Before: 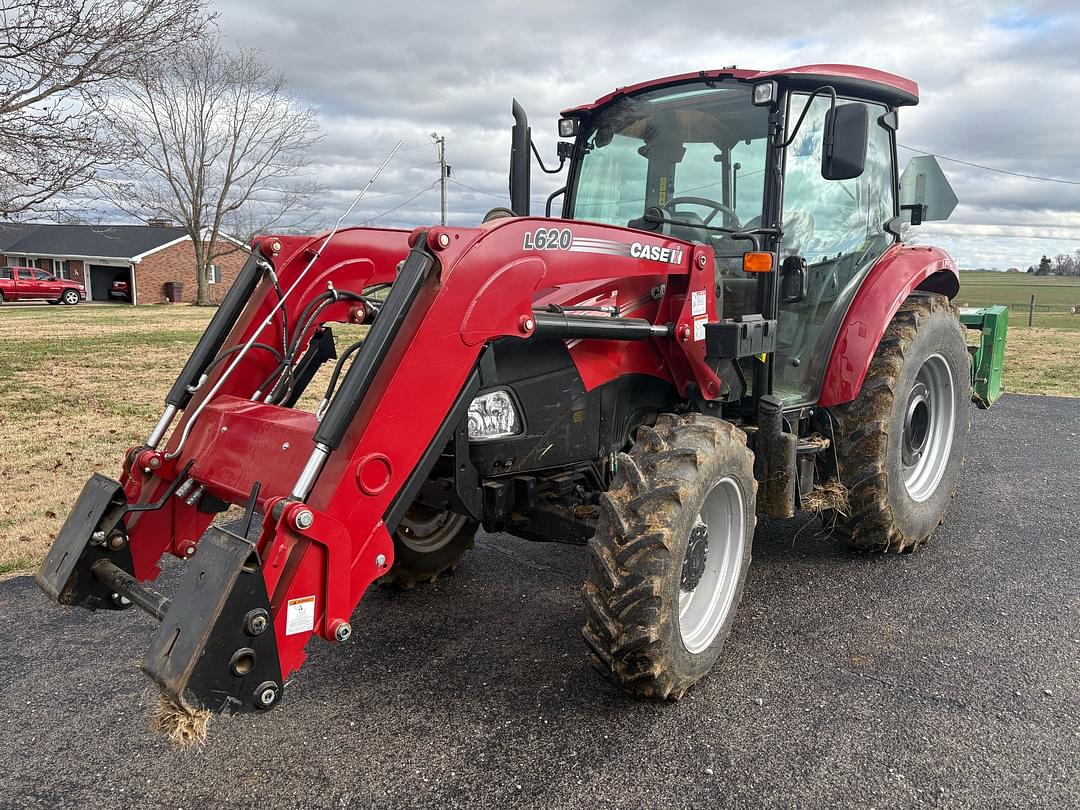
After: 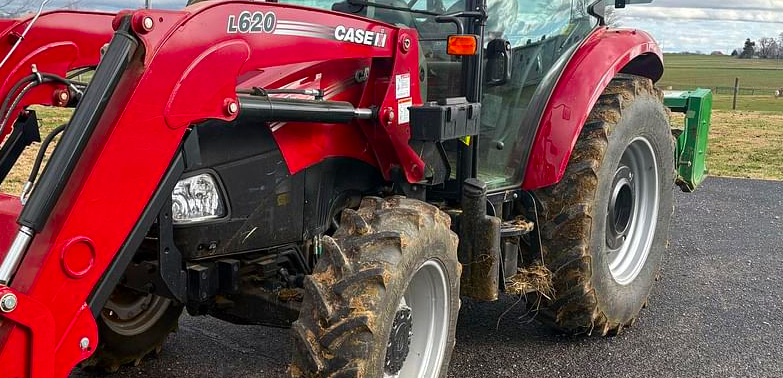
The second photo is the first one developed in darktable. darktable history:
contrast brightness saturation: brightness -0.024, saturation 0.336
crop and rotate: left 27.451%, top 26.83%, bottom 26.384%
